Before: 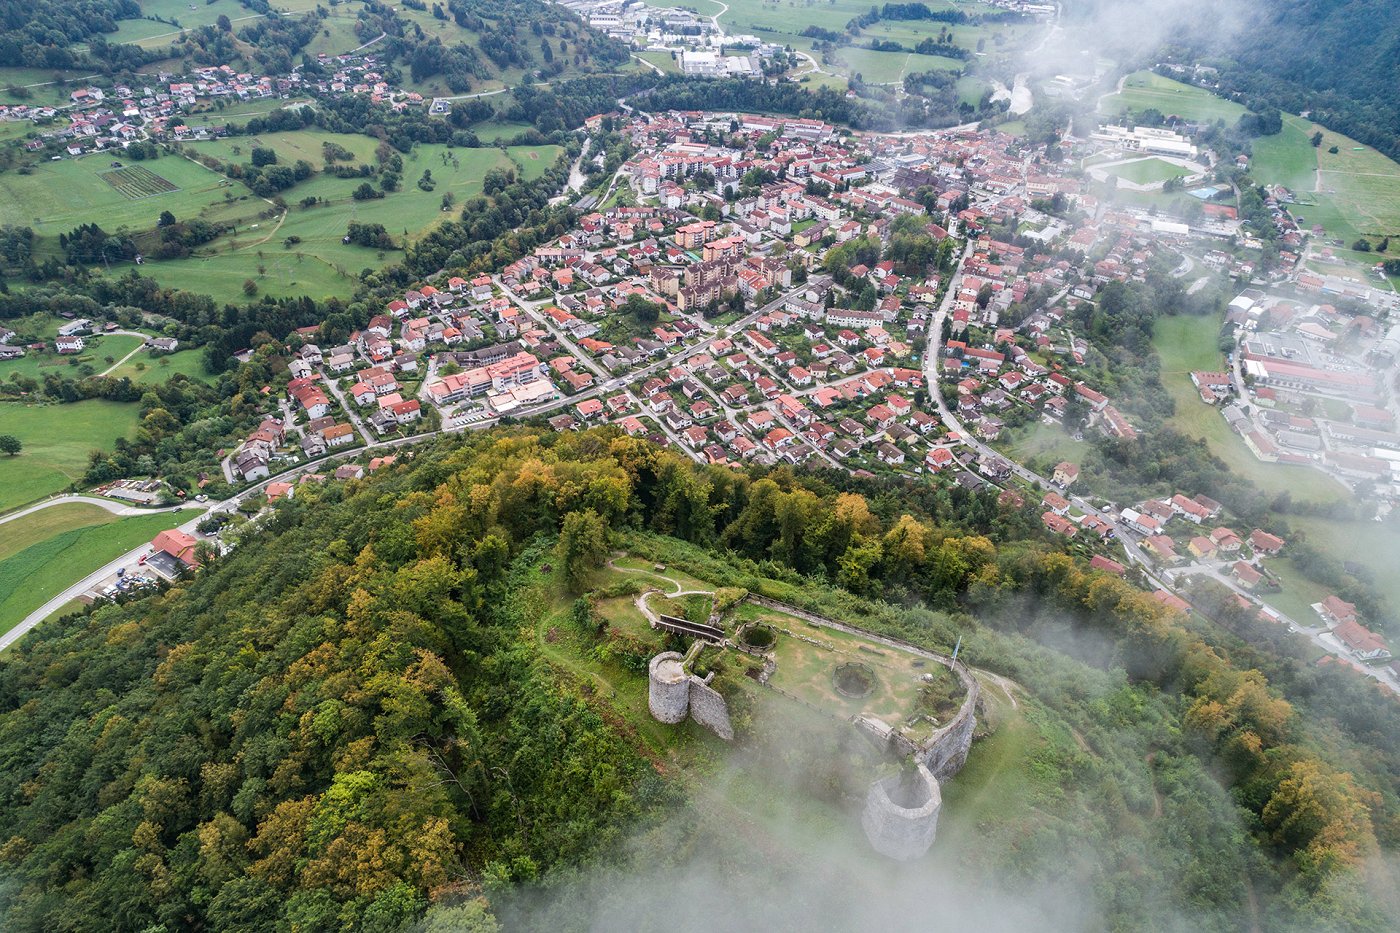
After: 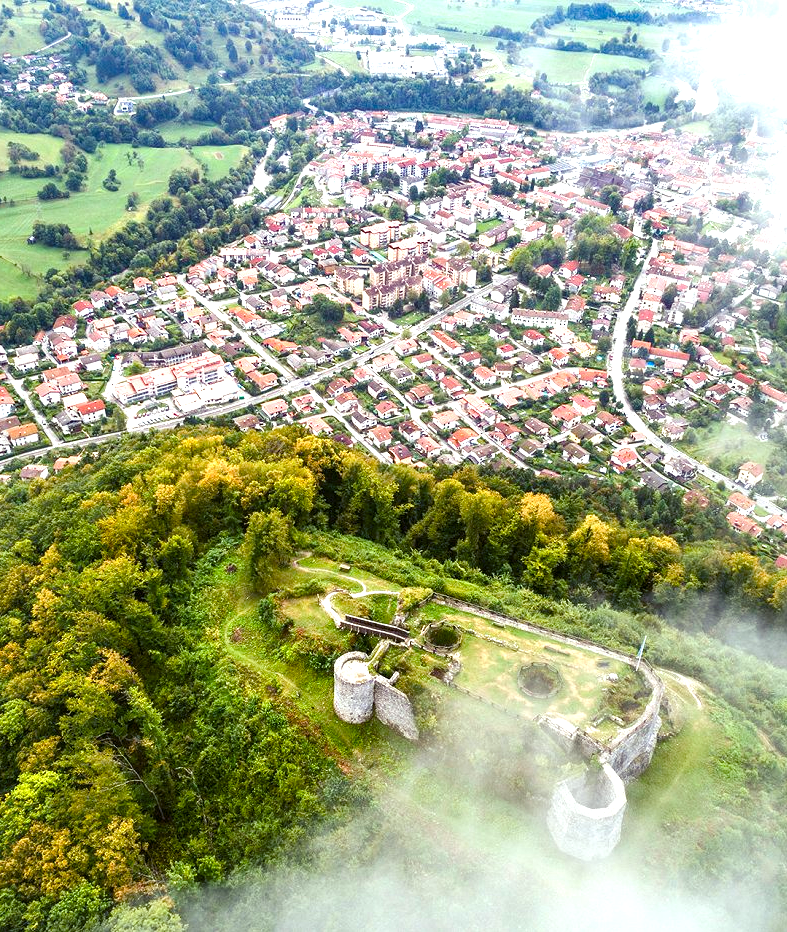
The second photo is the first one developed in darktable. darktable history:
crop and rotate: left 22.516%, right 21.234%
color balance: lift [1.004, 1.002, 1.002, 0.998], gamma [1, 1.007, 1.002, 0.993], gain [1, 0.977, 1.013, 1.023], contrast -3.64%
exposure: black level correction -0.002, exposure 0.708 EV, compensate exposure bias true, compensate highlight preservation false
color balance rgb: shadows lift › luminance -21.66%, shadows lift › chroma 6.57%, shadows lift › hue 270°, power › chroma 0.68%, power › hue 60°, highlights gain › luminance 6.08%, highlights gain › chroma 1.33%, highlights gain › hue 90°, global offset › luminance -0.87%, perceptual saturation grading › global saturation 26.86%, perceptual saturation grading › highlights -28.39%, perceptual saturation grading › mid-tones 15.22%, perceptual saturation grading › shadows 33.98%, perceptual brilliance grading › highlights 10%, perceptual brilliance grading › mid-tones 5%
